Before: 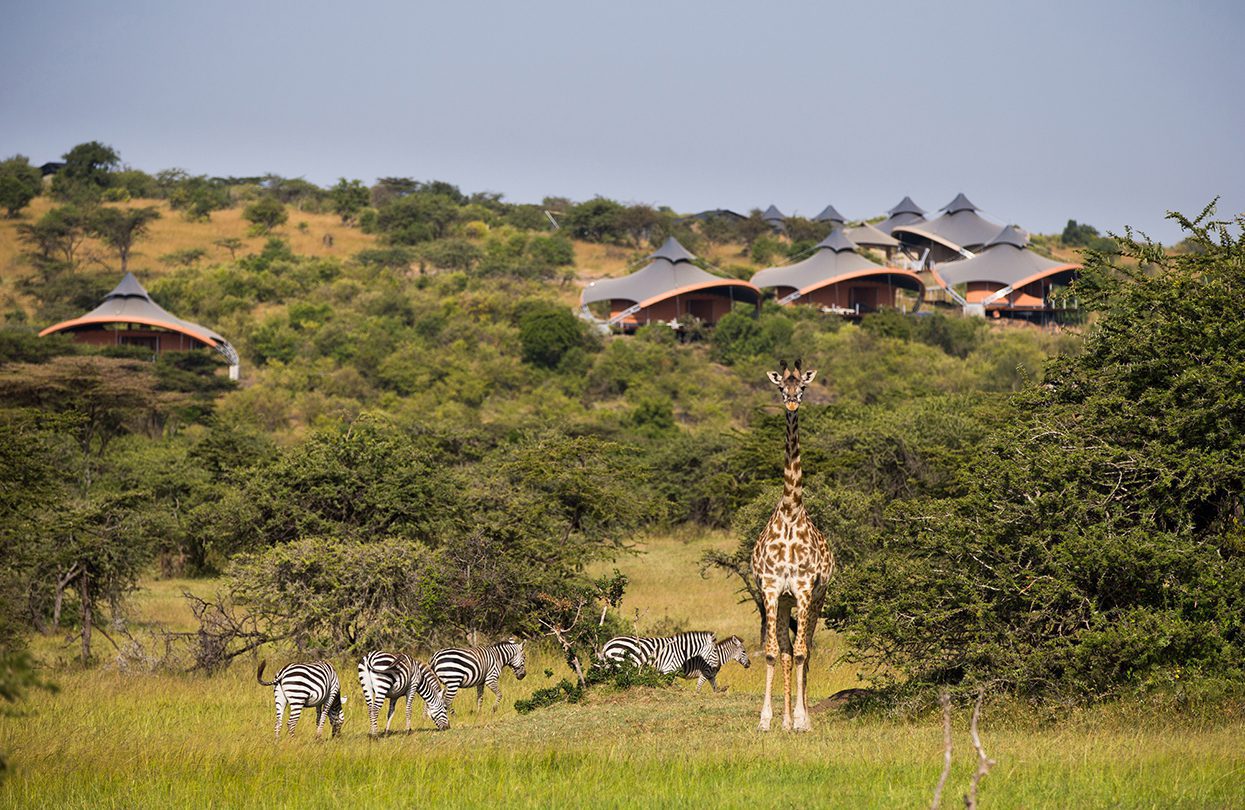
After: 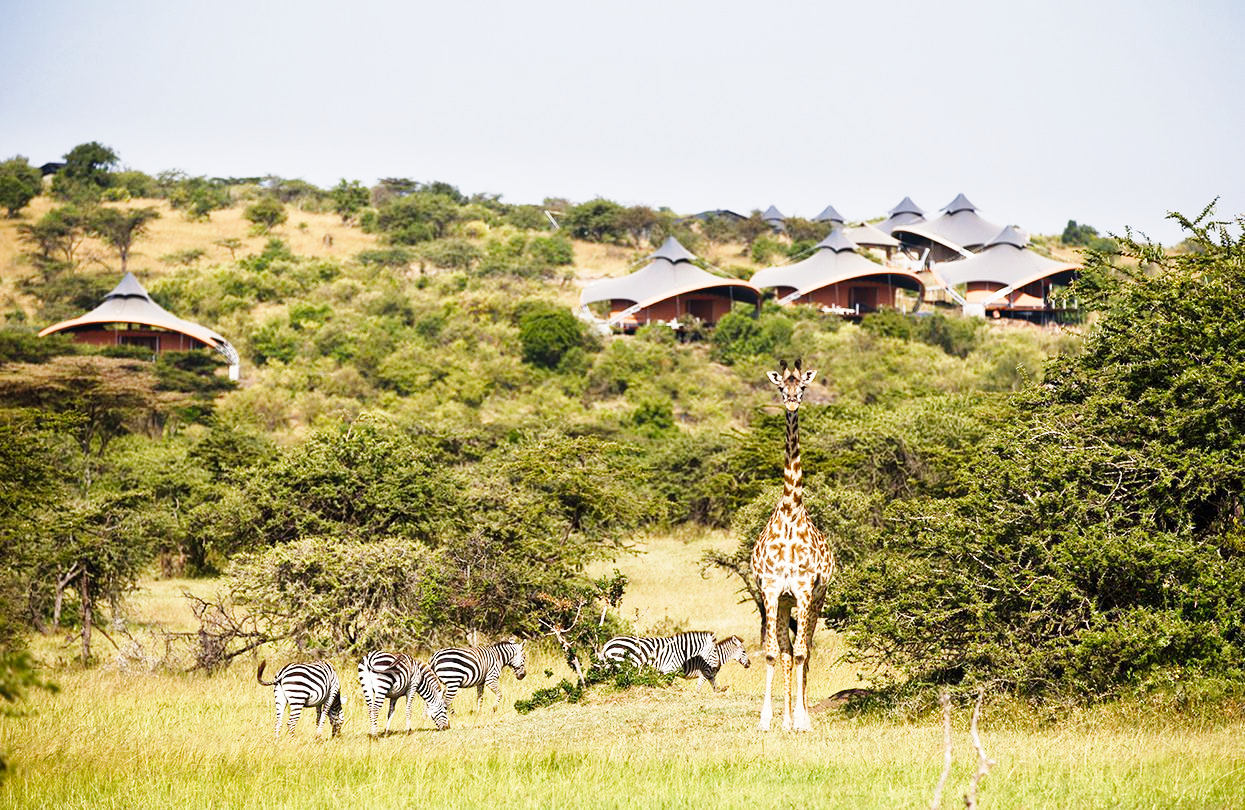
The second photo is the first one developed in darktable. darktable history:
base curve: curves: ch0 [(0, 0) (0.018, 0.026) (0.143, 0.37) (0.33, 0.731) (0.458, 0.853) (0.735, 0.965) (0.905, 0.986) (1, 1)], preserve colors none
color balance rgb: shadows lift › luminance -10.237%, shadows lift › chroma 0.675%, shadows lift › hue 110.71°, perceptual saturation grading › global saturation 0.556%, perceptual saturation grading › highlights -31.894%, perceptual saturation grading › mid-tones 5.347%, perceptual saturation grading › shadows 17.035%
